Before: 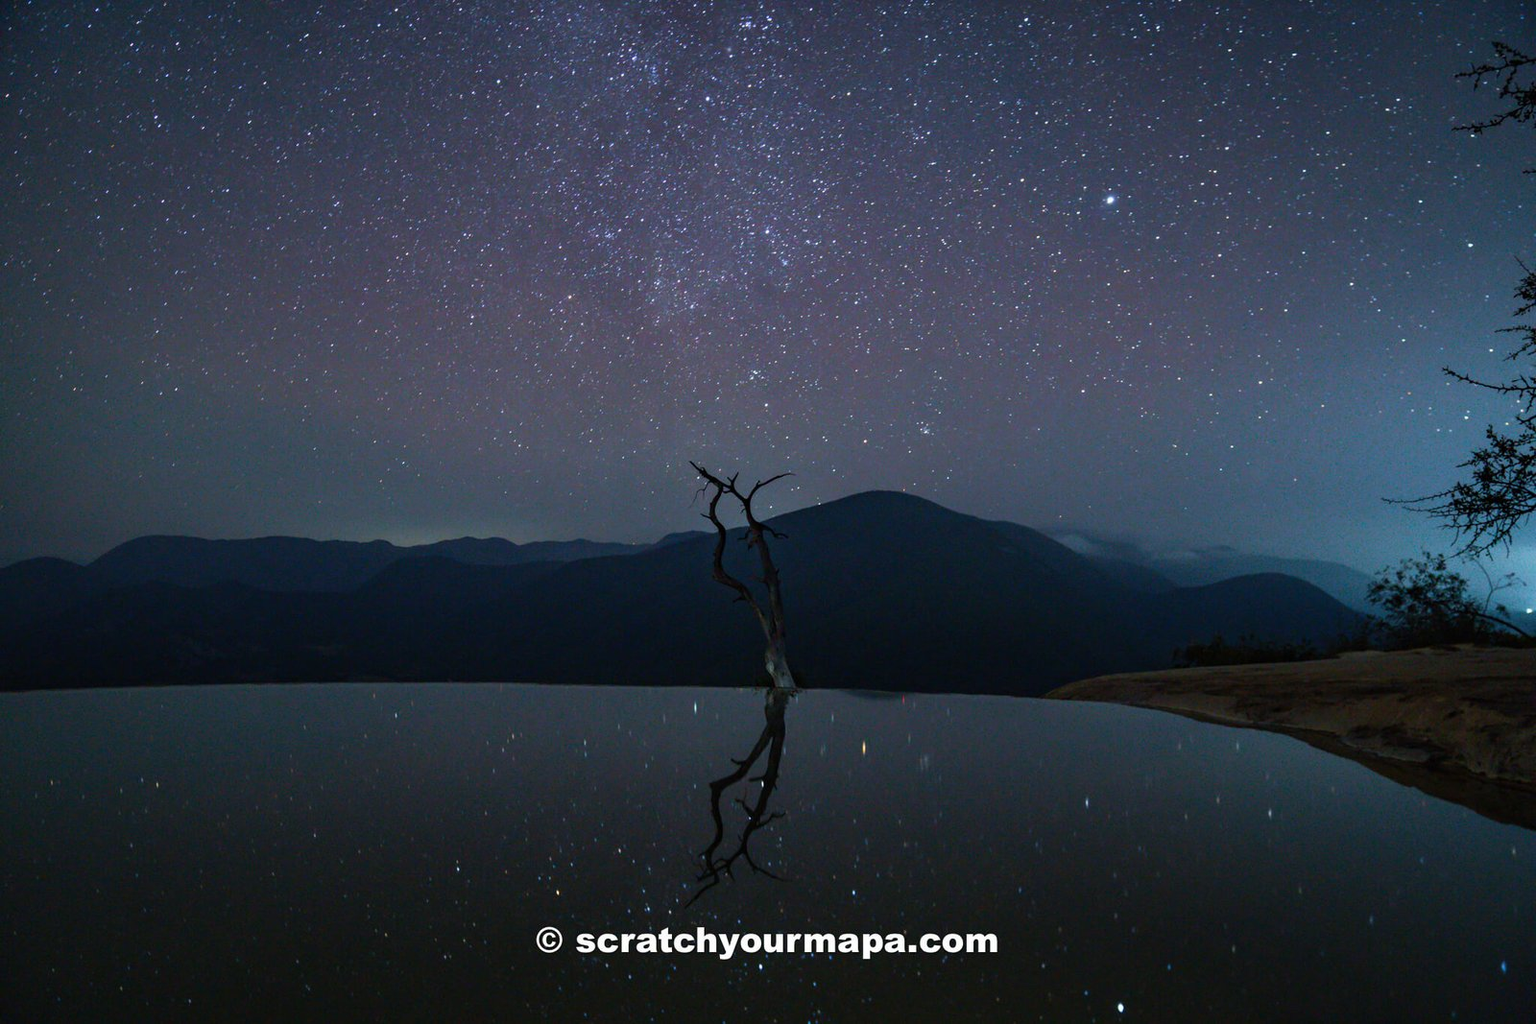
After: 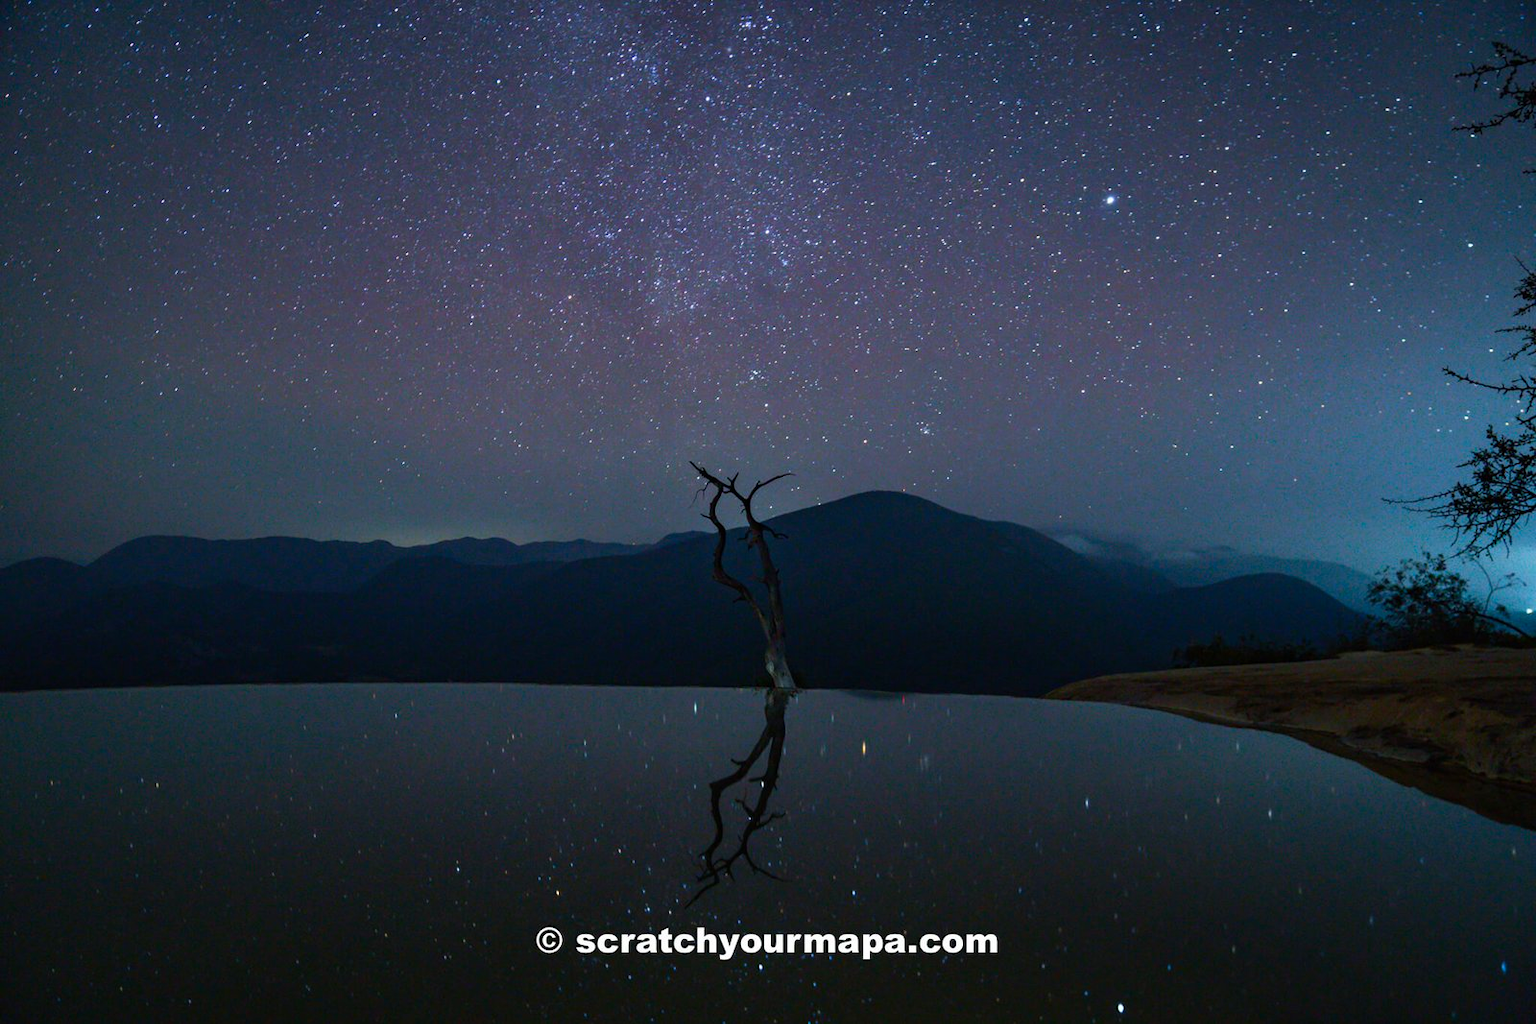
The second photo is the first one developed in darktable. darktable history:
contrast brightness saturation: contrast 0.077, saturation 0.2
